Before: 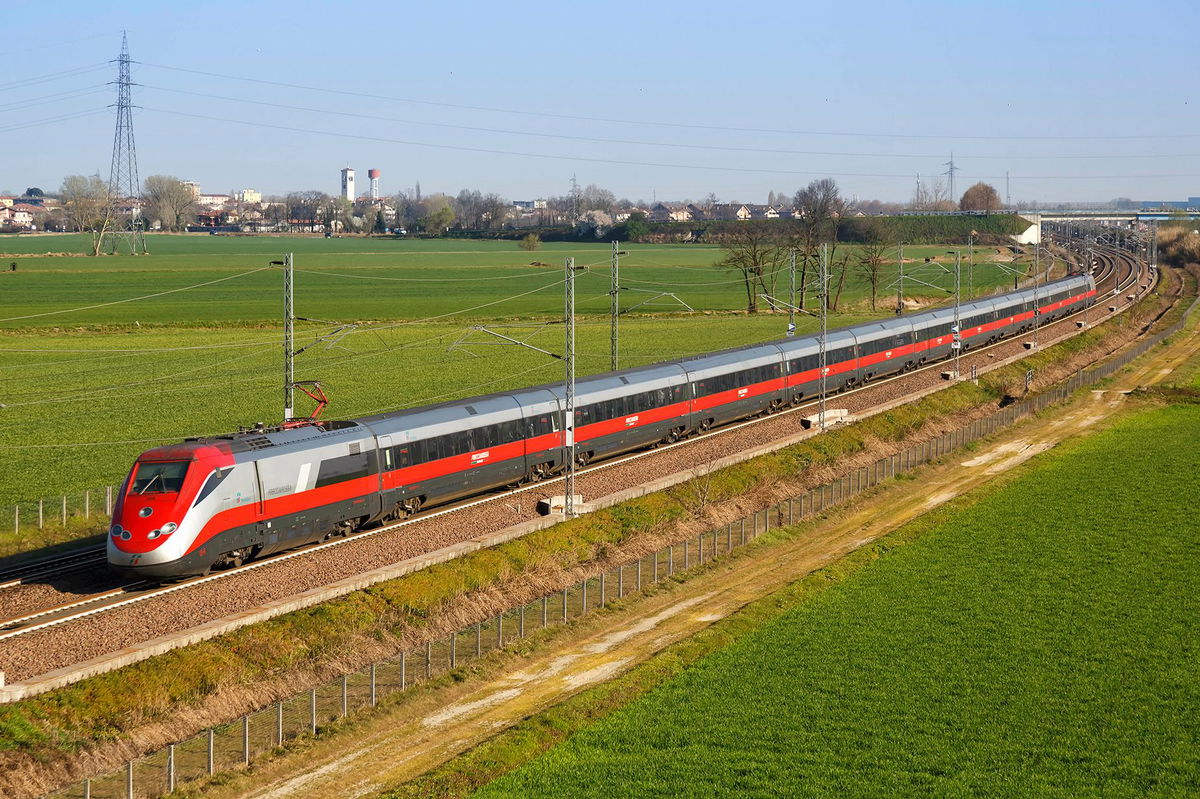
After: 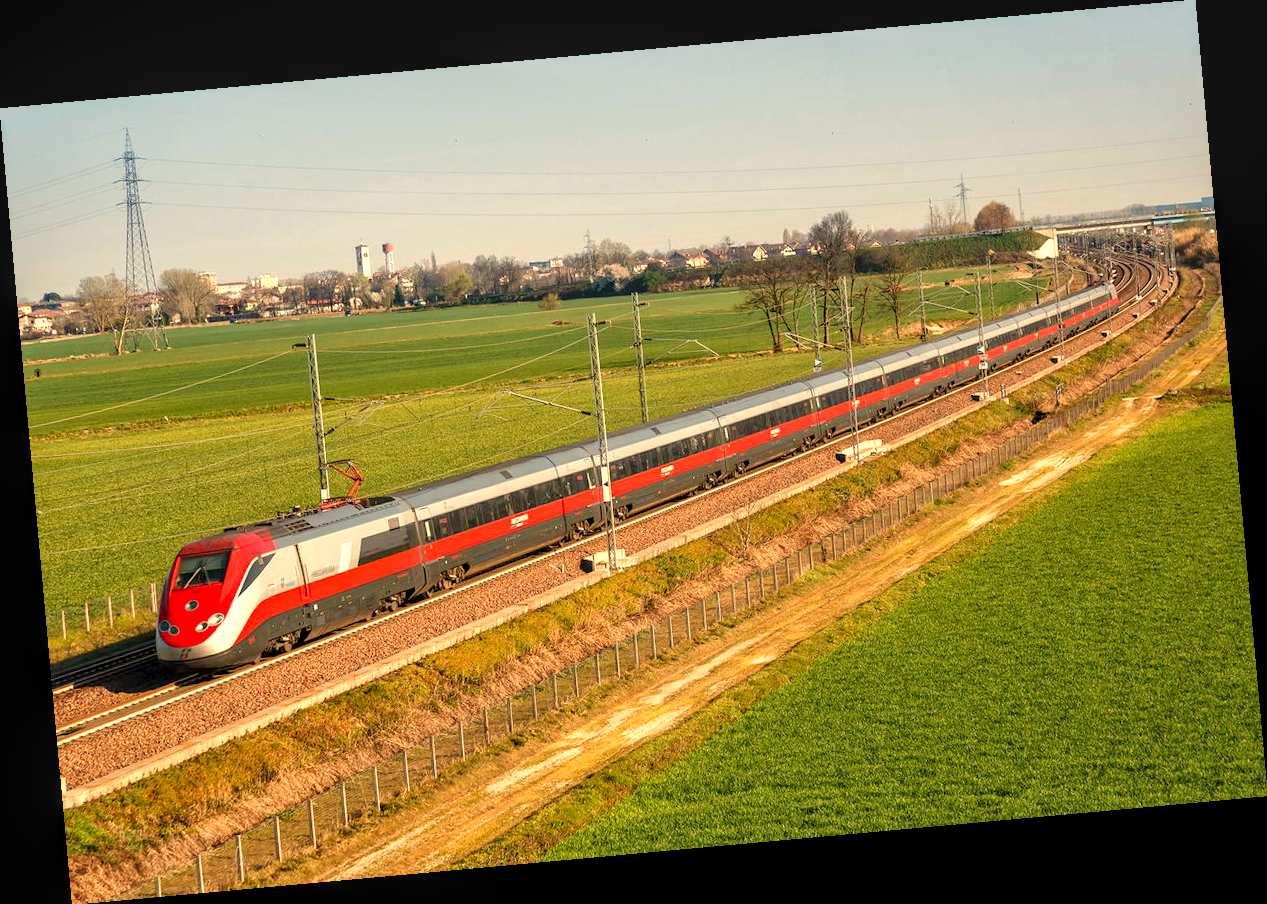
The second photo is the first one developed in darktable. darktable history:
white balance: red 1.138, green 0.996, blue 0.812
local contrast: detail 130%
rotate and perspective: rotation -5.2°, automatic cropping off
levels: levels [0, 0.435, 0.917]
